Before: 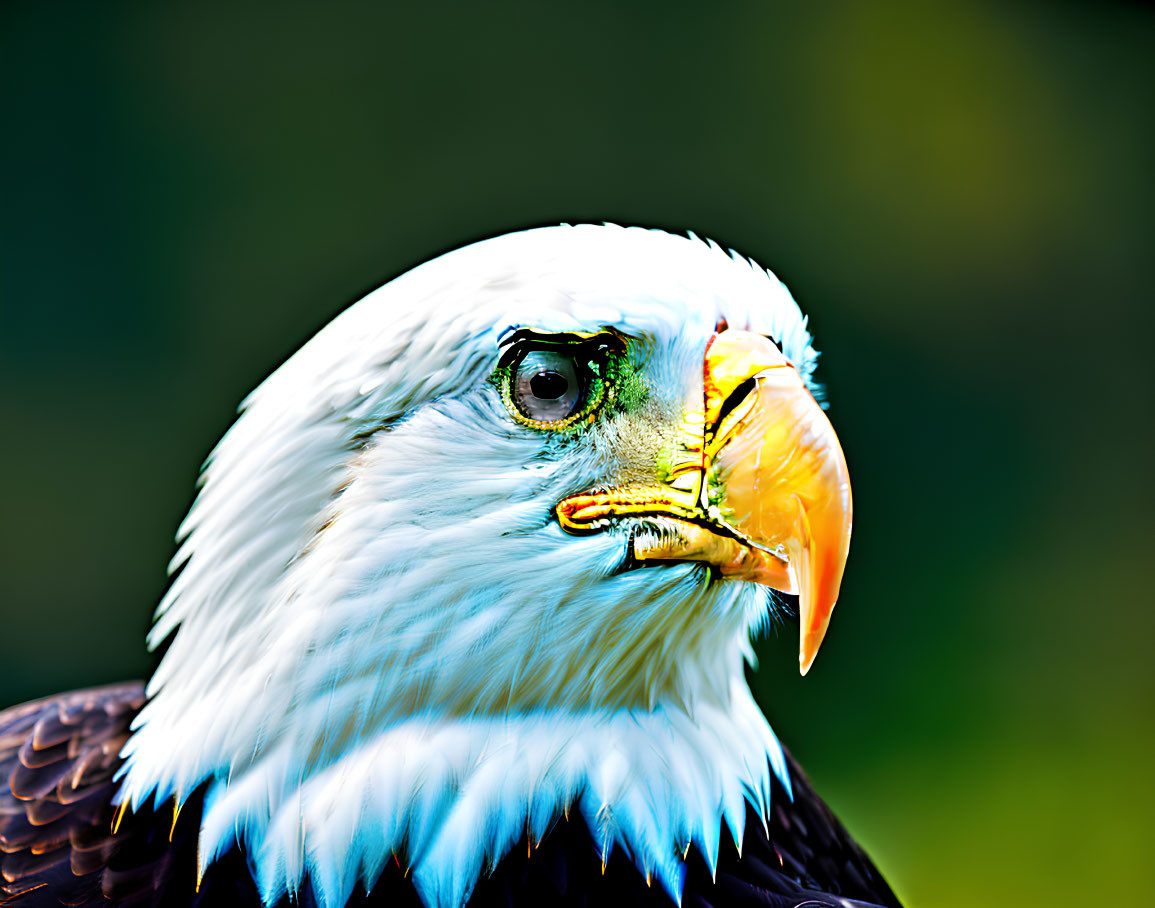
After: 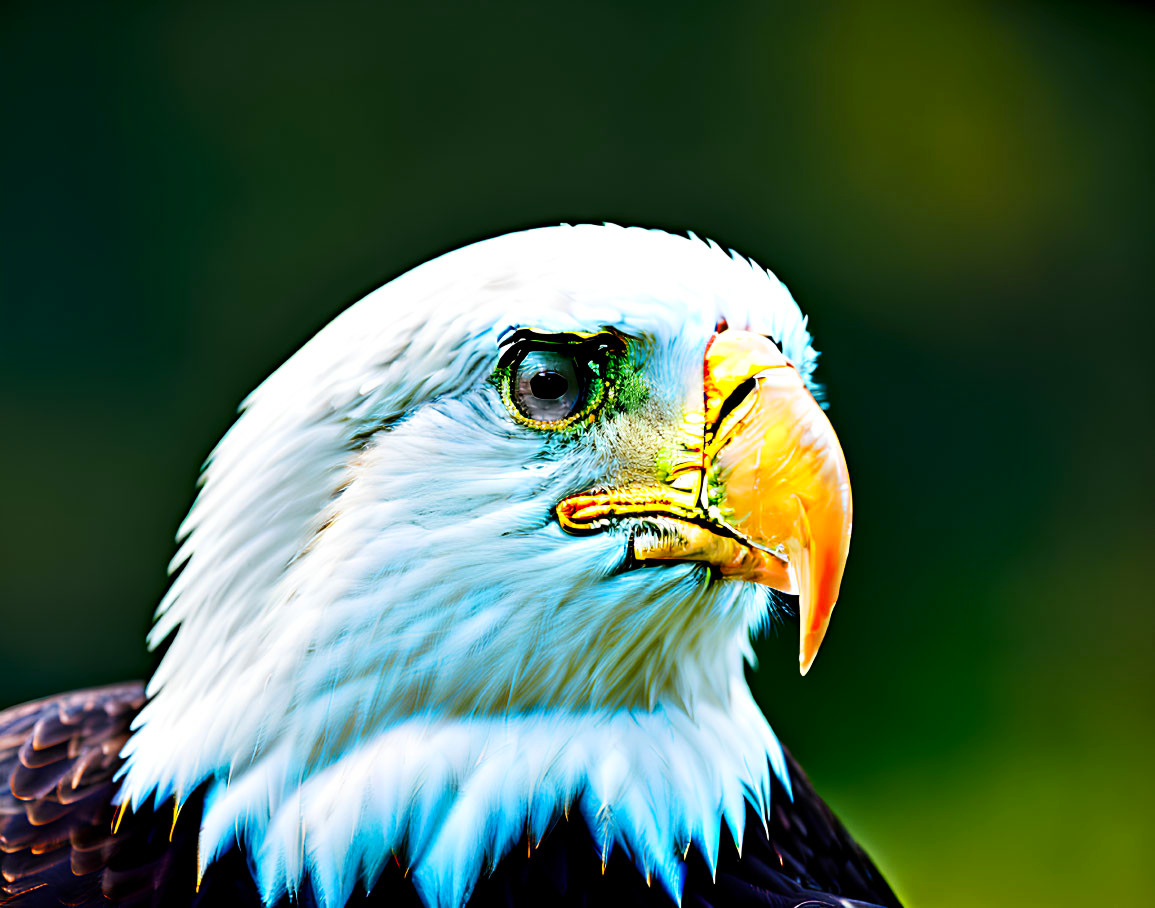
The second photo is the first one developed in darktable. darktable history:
contrast brightness saturation: contrast 0.146, brightness -0.014, saturation 0.098
